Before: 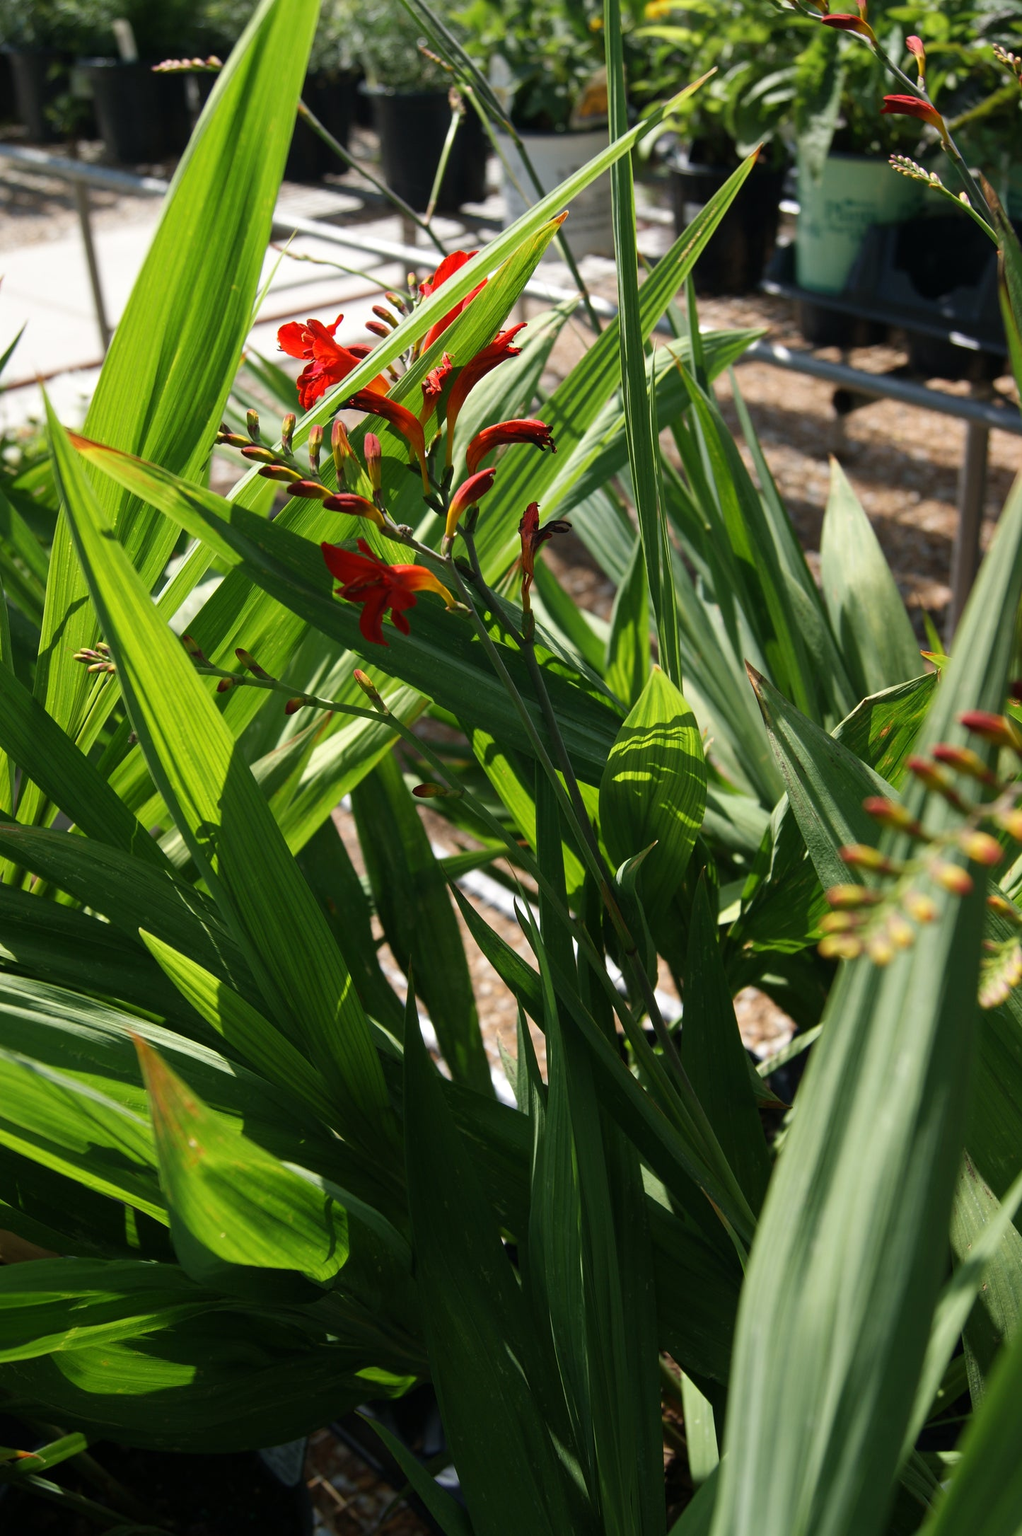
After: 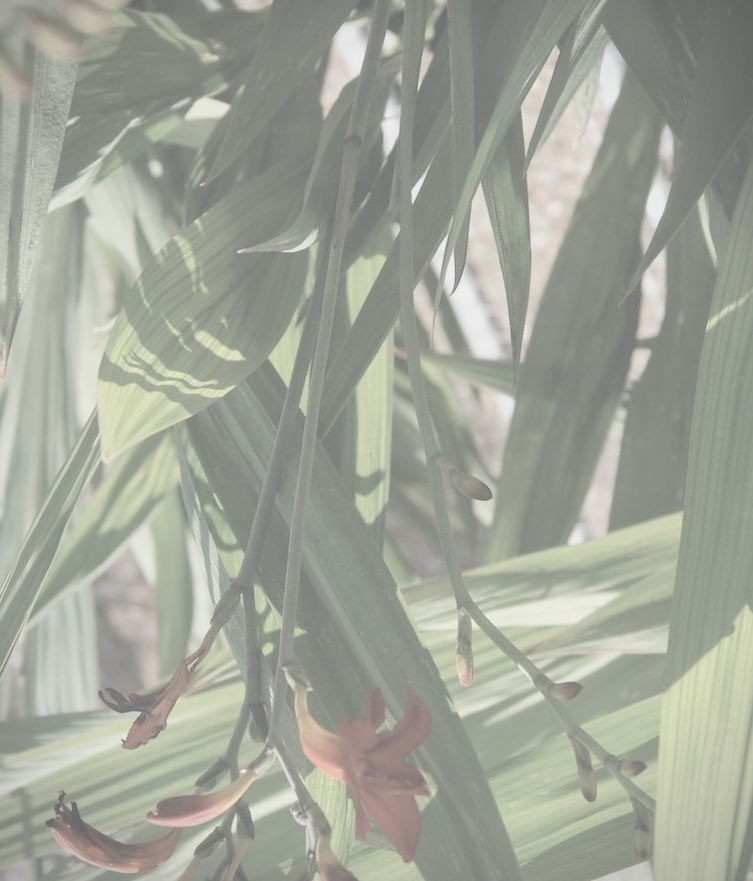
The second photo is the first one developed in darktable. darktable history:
vignetting: fall-off start 91.25%
crop and rotate: angle 147.18°, left 9.191%, top 15.668%, right 4.567%, bottom 17.165%
local contrast: detail 110%
contrast brightness saturation: contrast -0.325, brightness 0.735, saturation -0.775
